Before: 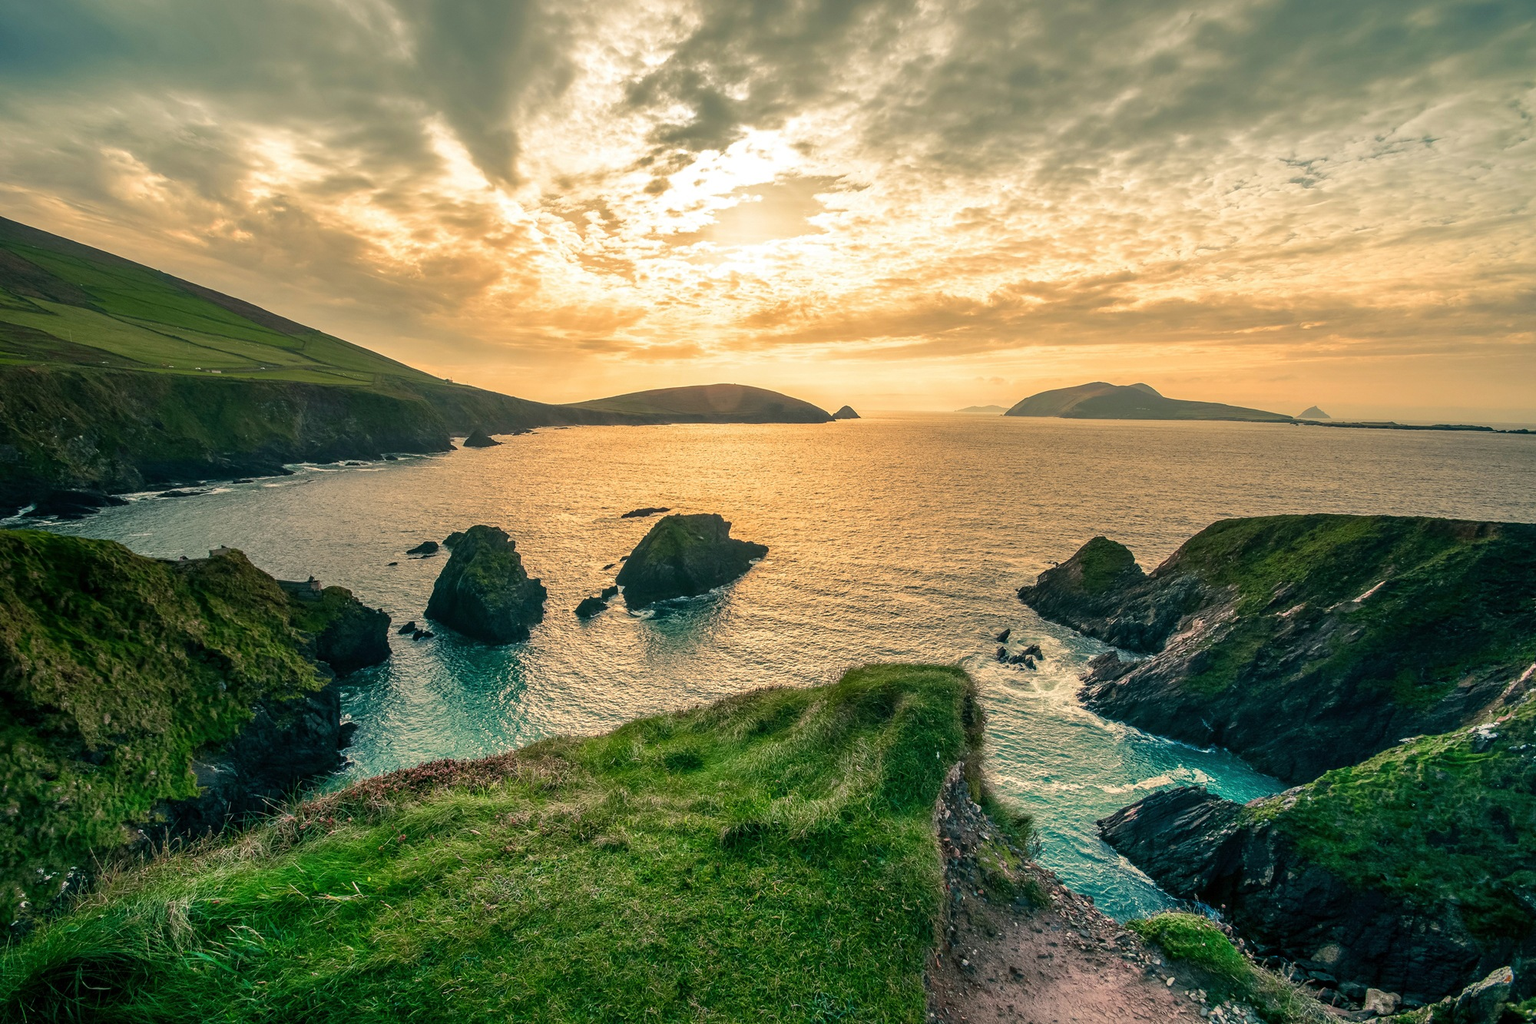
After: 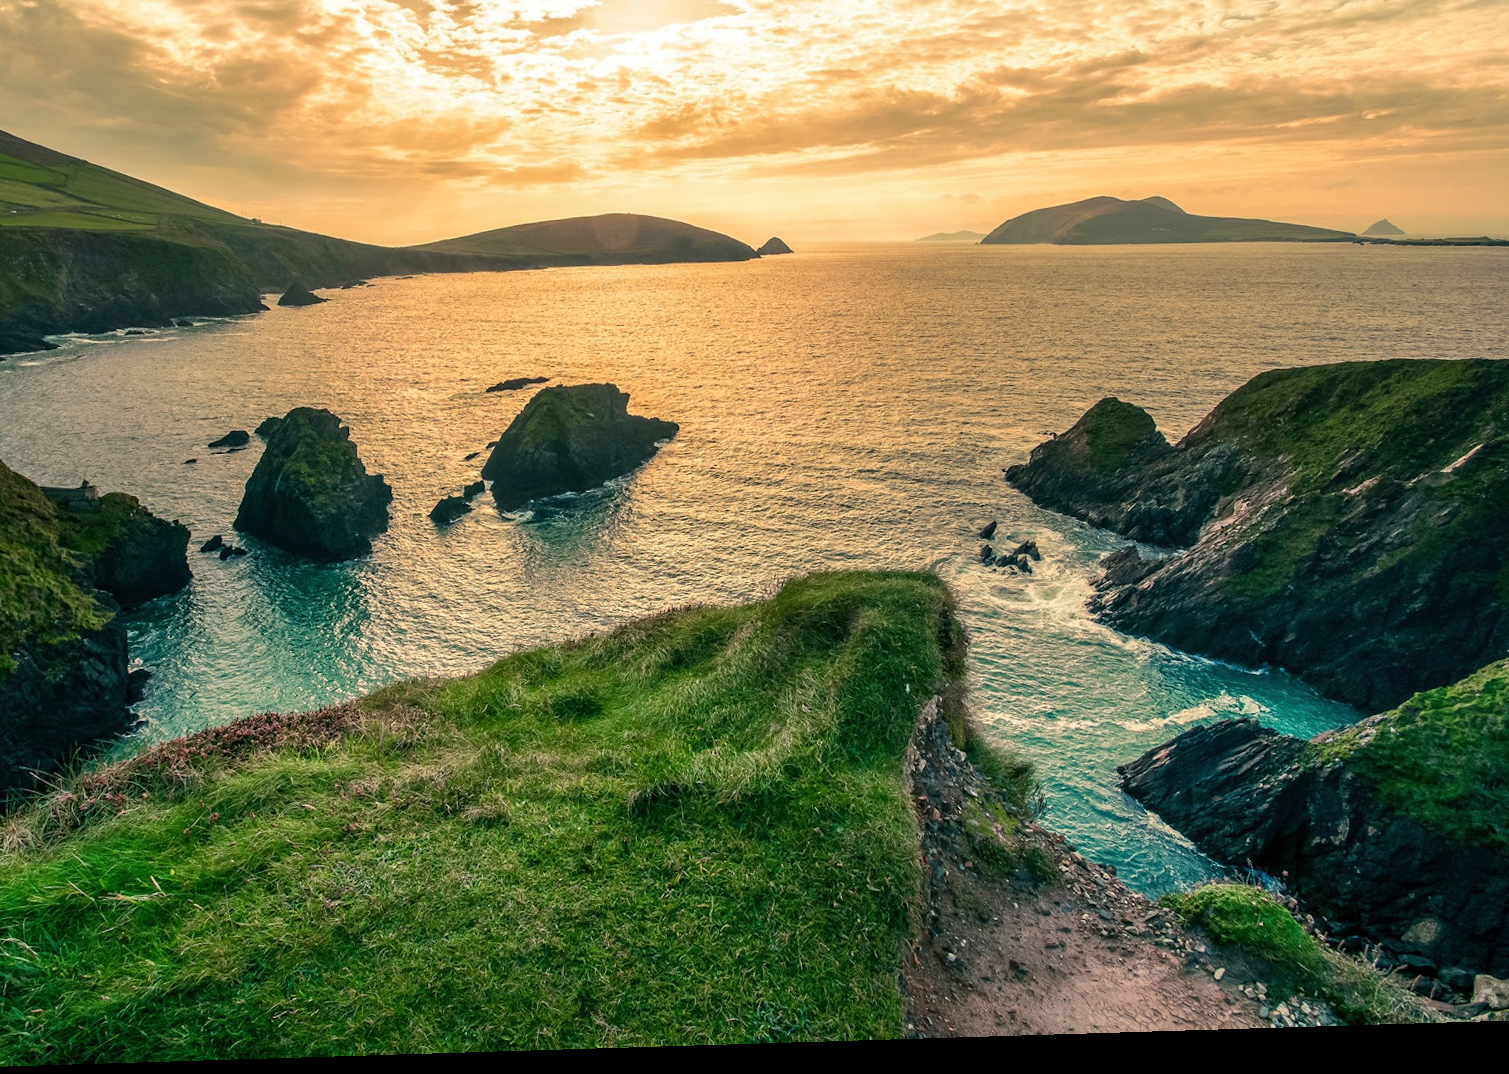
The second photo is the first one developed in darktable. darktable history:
rotate and perspective: rotation -1.75°, automatic cropping off
crop: left 16.871%, top 22.857%, right 9.116%
